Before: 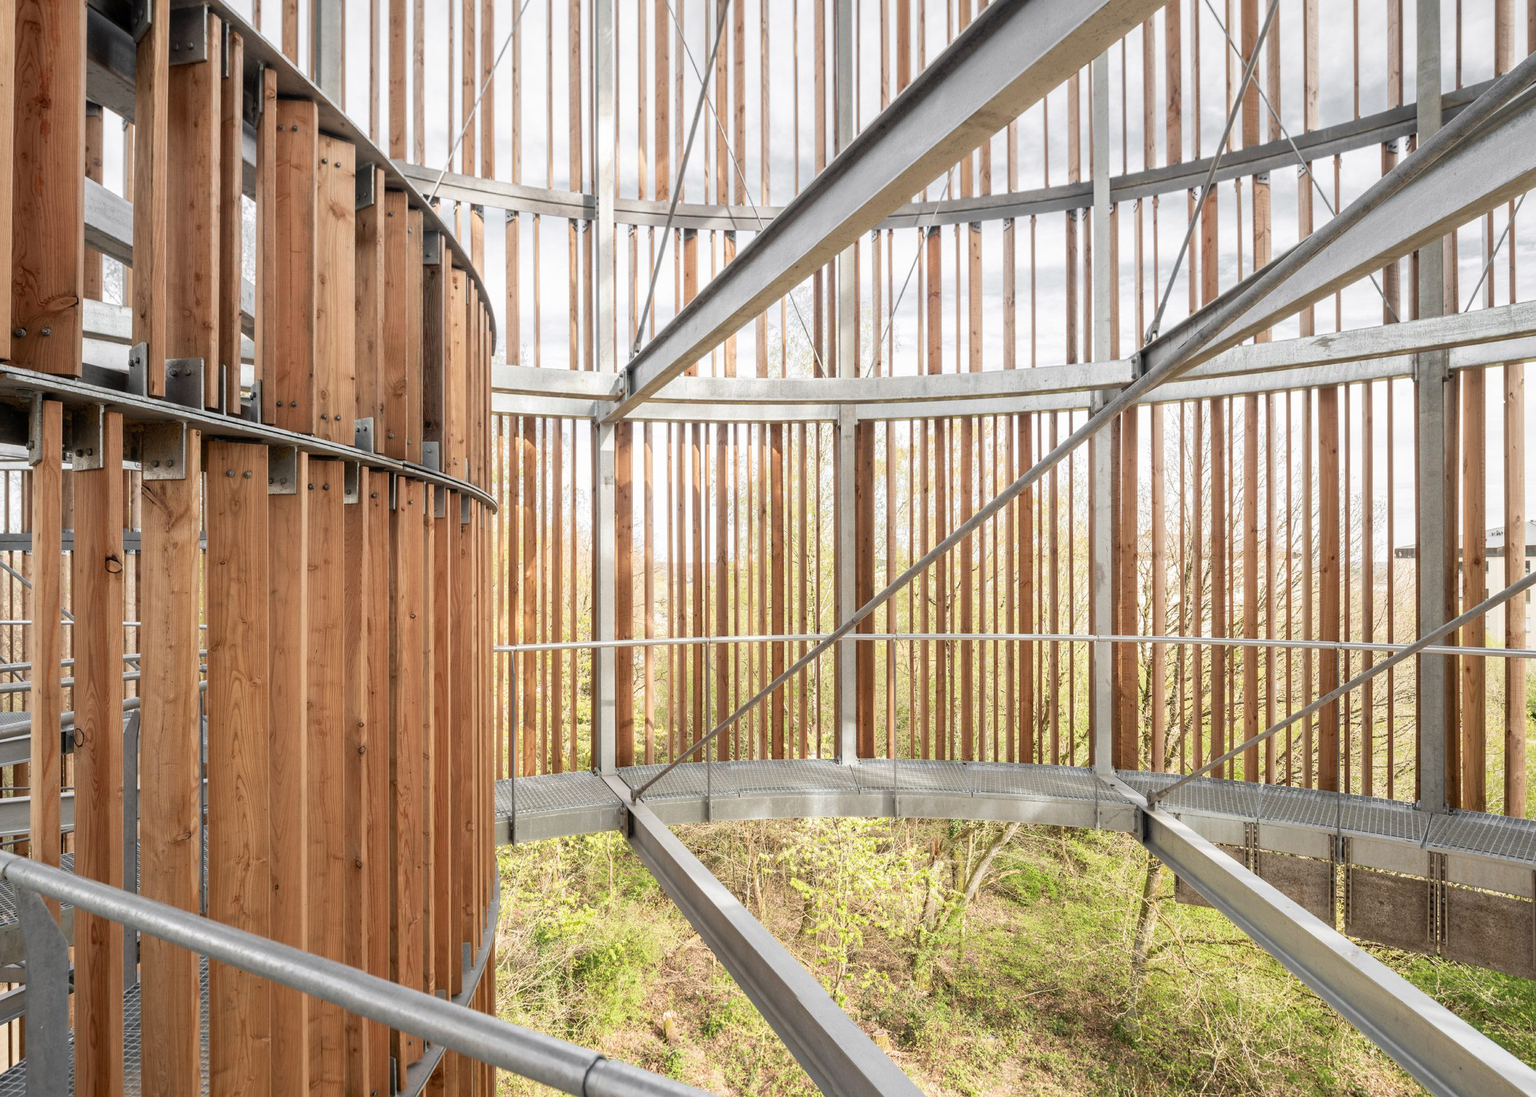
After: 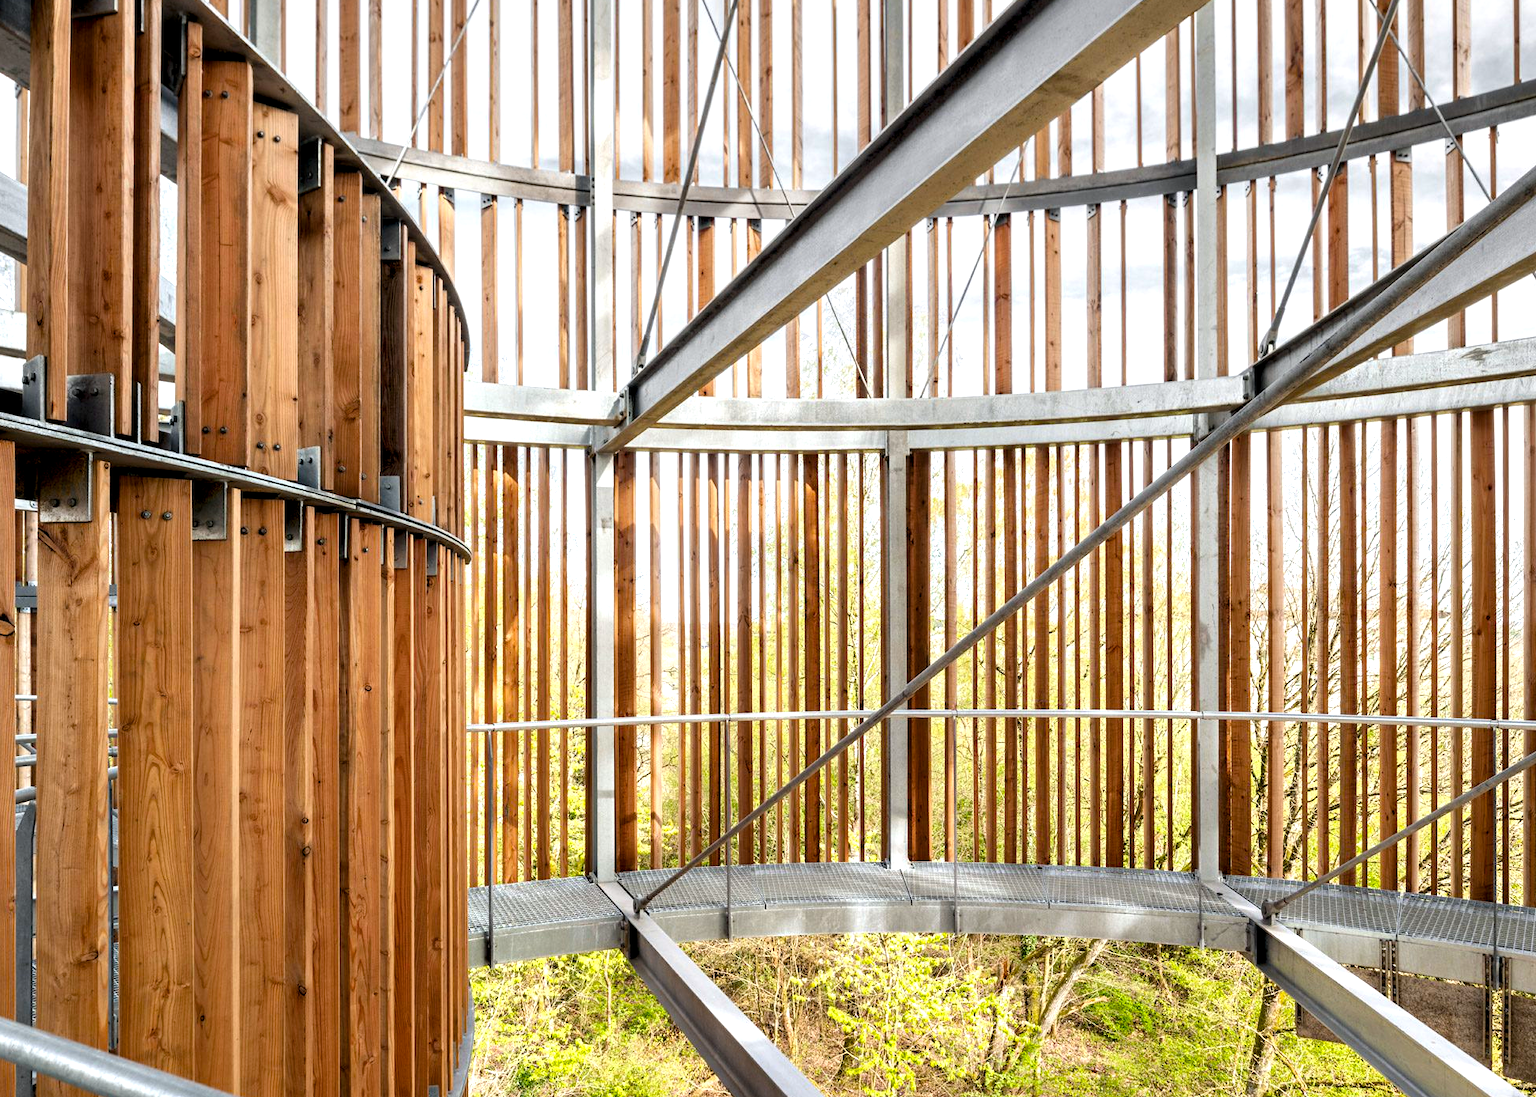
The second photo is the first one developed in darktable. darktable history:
color balance rgb: perceptual saturation grading › global saturation 29.386%
crop and rotate: left 7.213%, top 4.65%, right 10.609%, bottom 13.148%
contrast equalizer: y [[0.6 ×6], [0.55 ×6], [0 ×6], [0 ×6], [0 ×6]]
exposure: exposure 0.025 EV, compensate highlight preservation false
